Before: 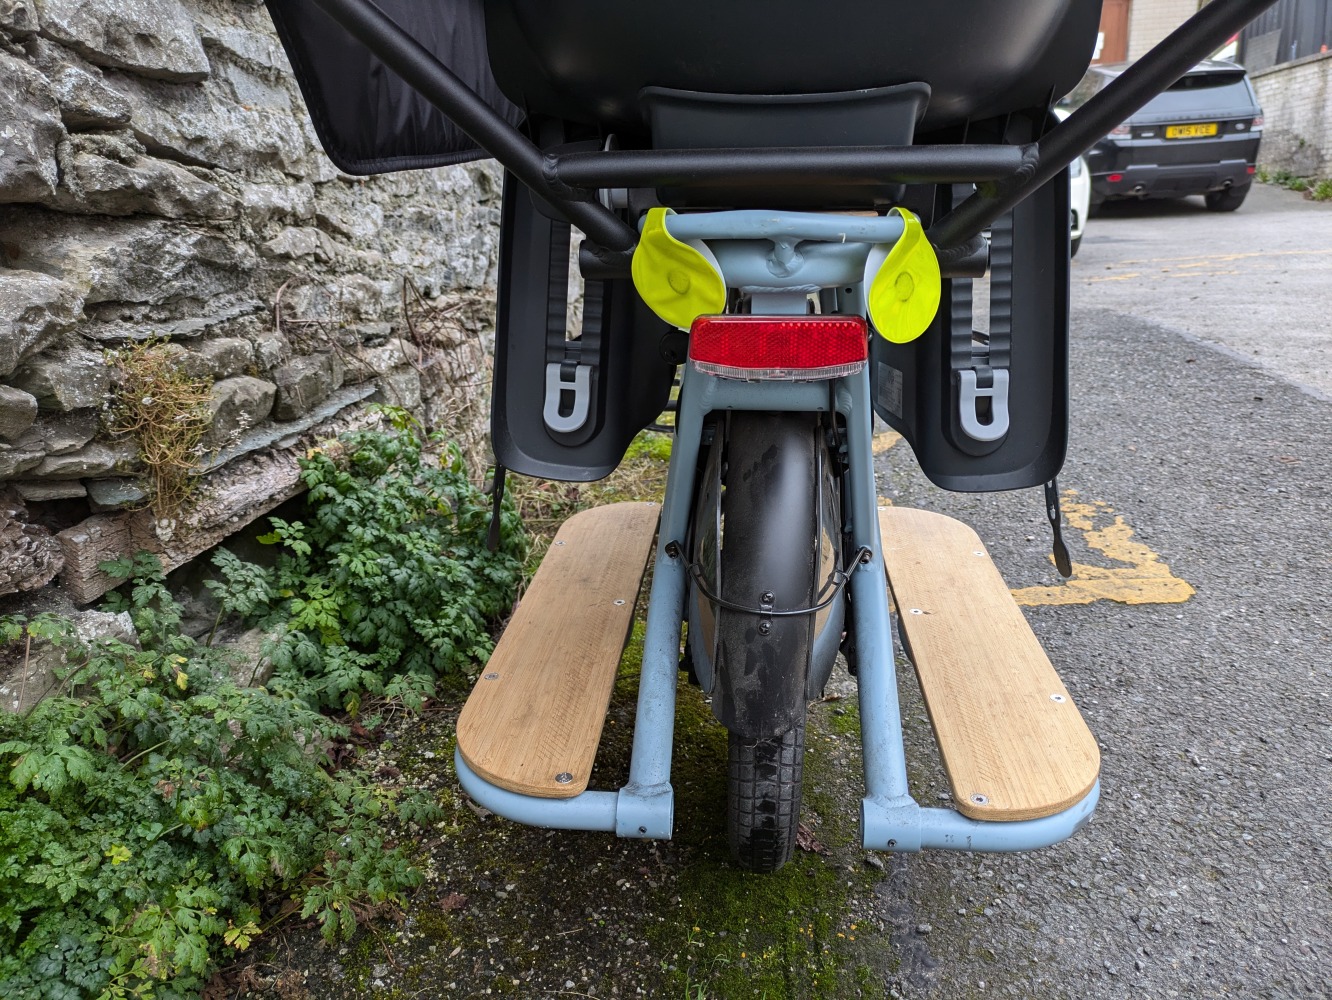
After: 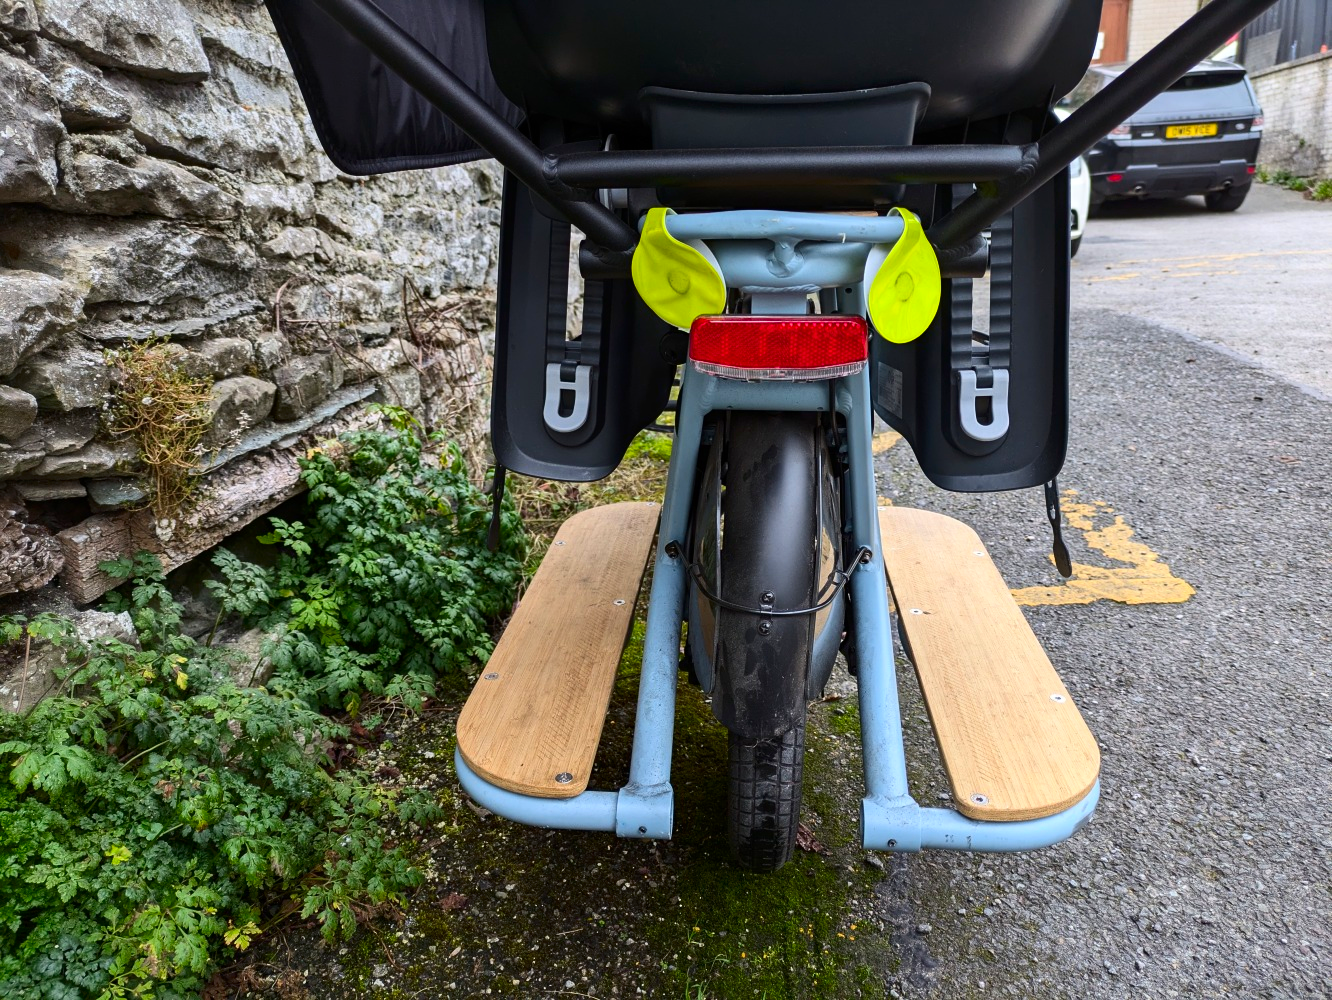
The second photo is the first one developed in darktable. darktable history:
contrast brightness saturation: contrast 0.184, saturation 0.305
levels: mode automatic, levels [0, 0.478, 1]
